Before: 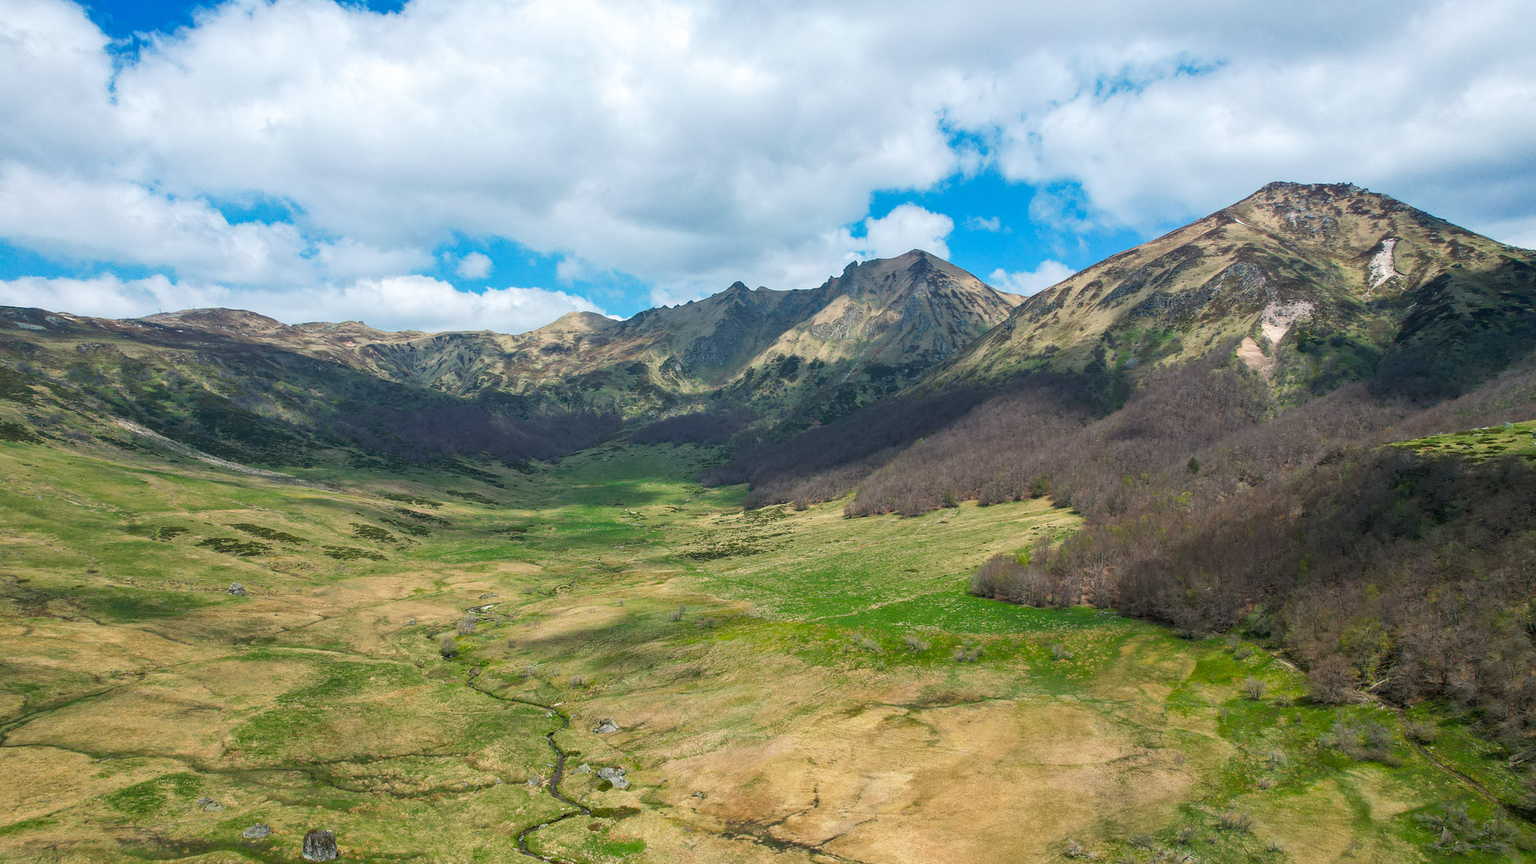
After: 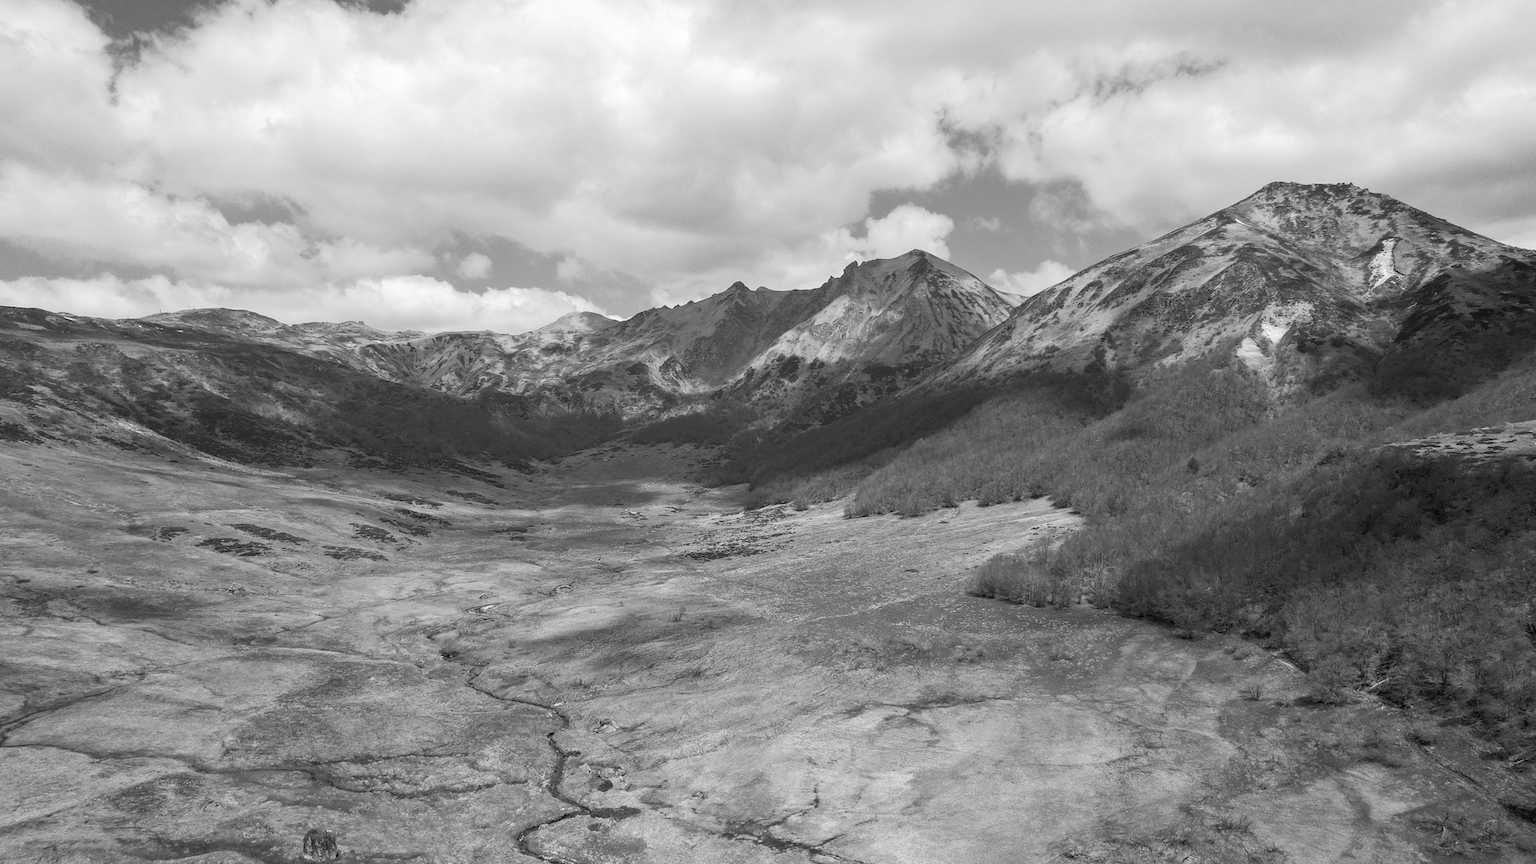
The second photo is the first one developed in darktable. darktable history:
monochrome: on, module defaults
color correction: highlights a* 15.46, highlights b* -20.56
